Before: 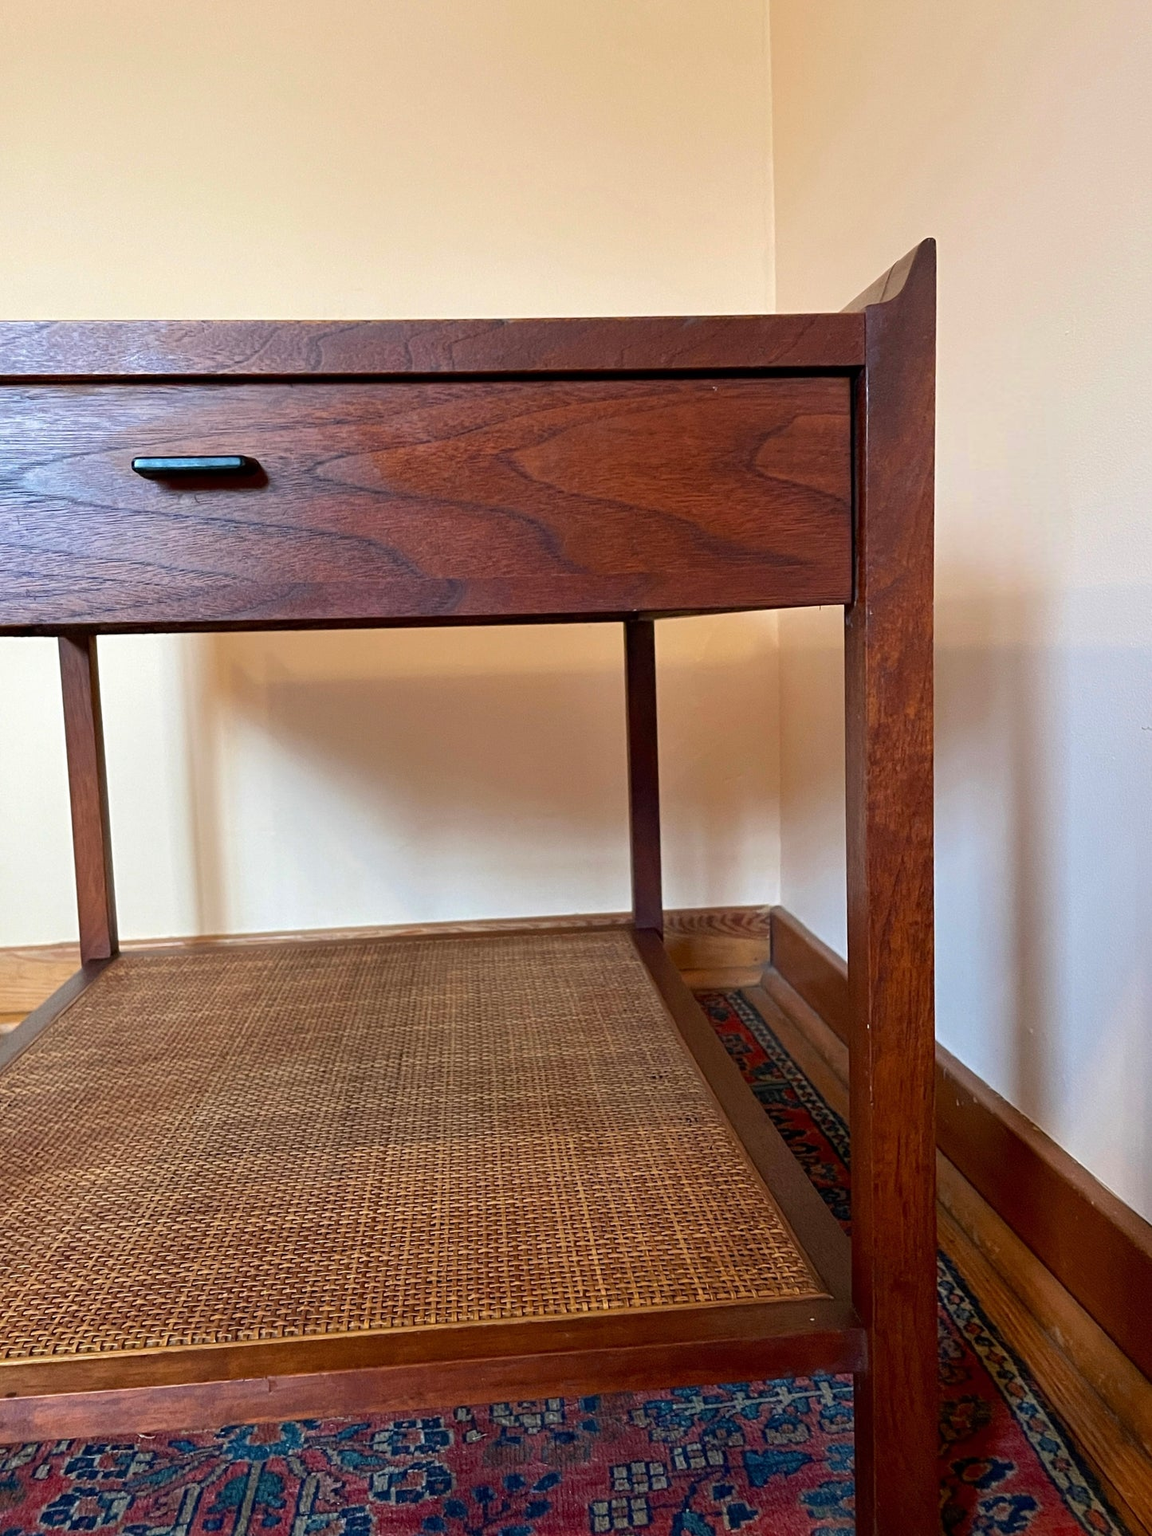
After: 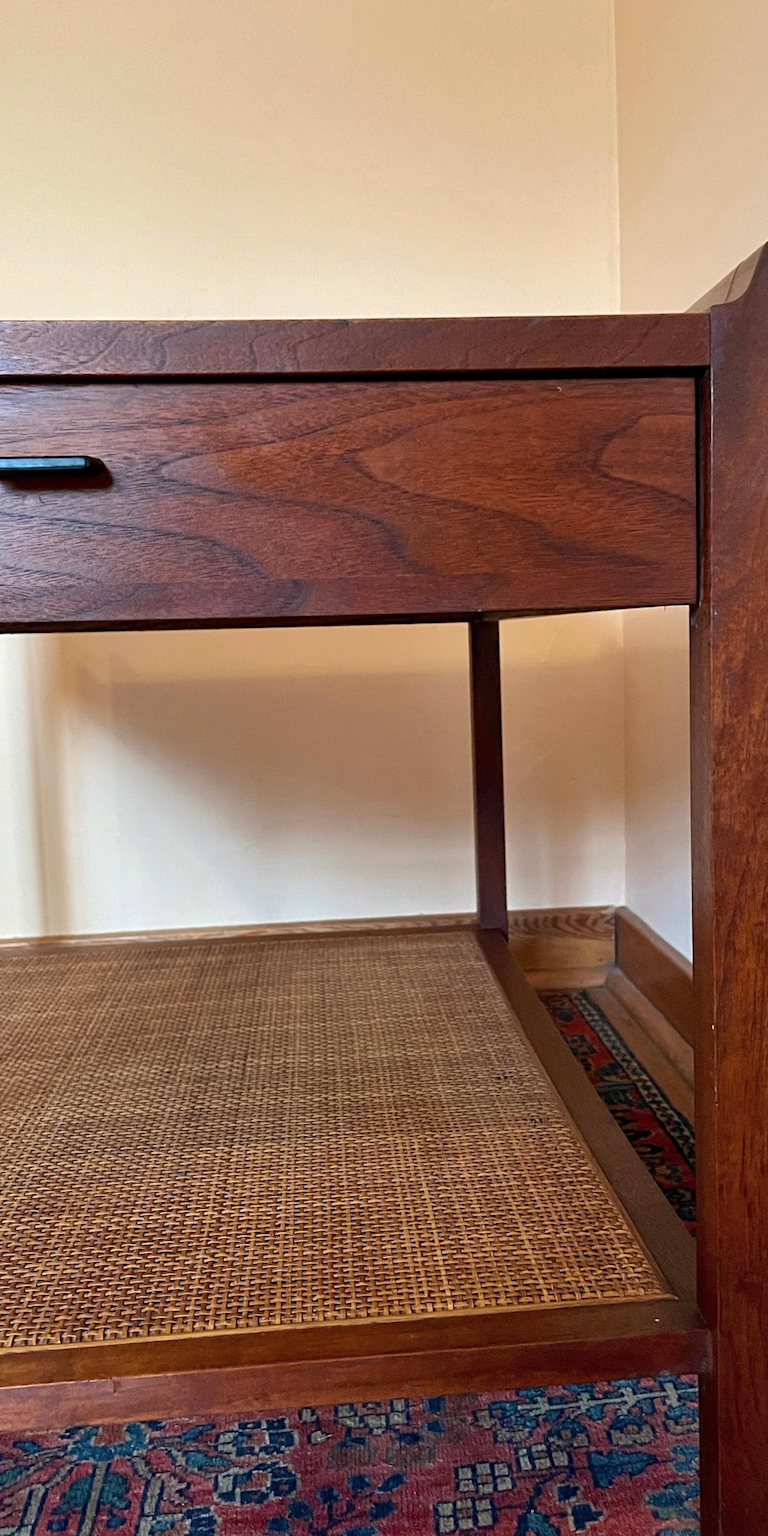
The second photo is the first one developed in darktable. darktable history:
shadows and highlights: shadows 29.32, highlights -29.32, low approximation 0.01, soften with gaussian
crop and rotate: left 13.537%, right 19.796%
exposure: compensate highlight preservation false
contrast brightness saturation: saturation -0.05
